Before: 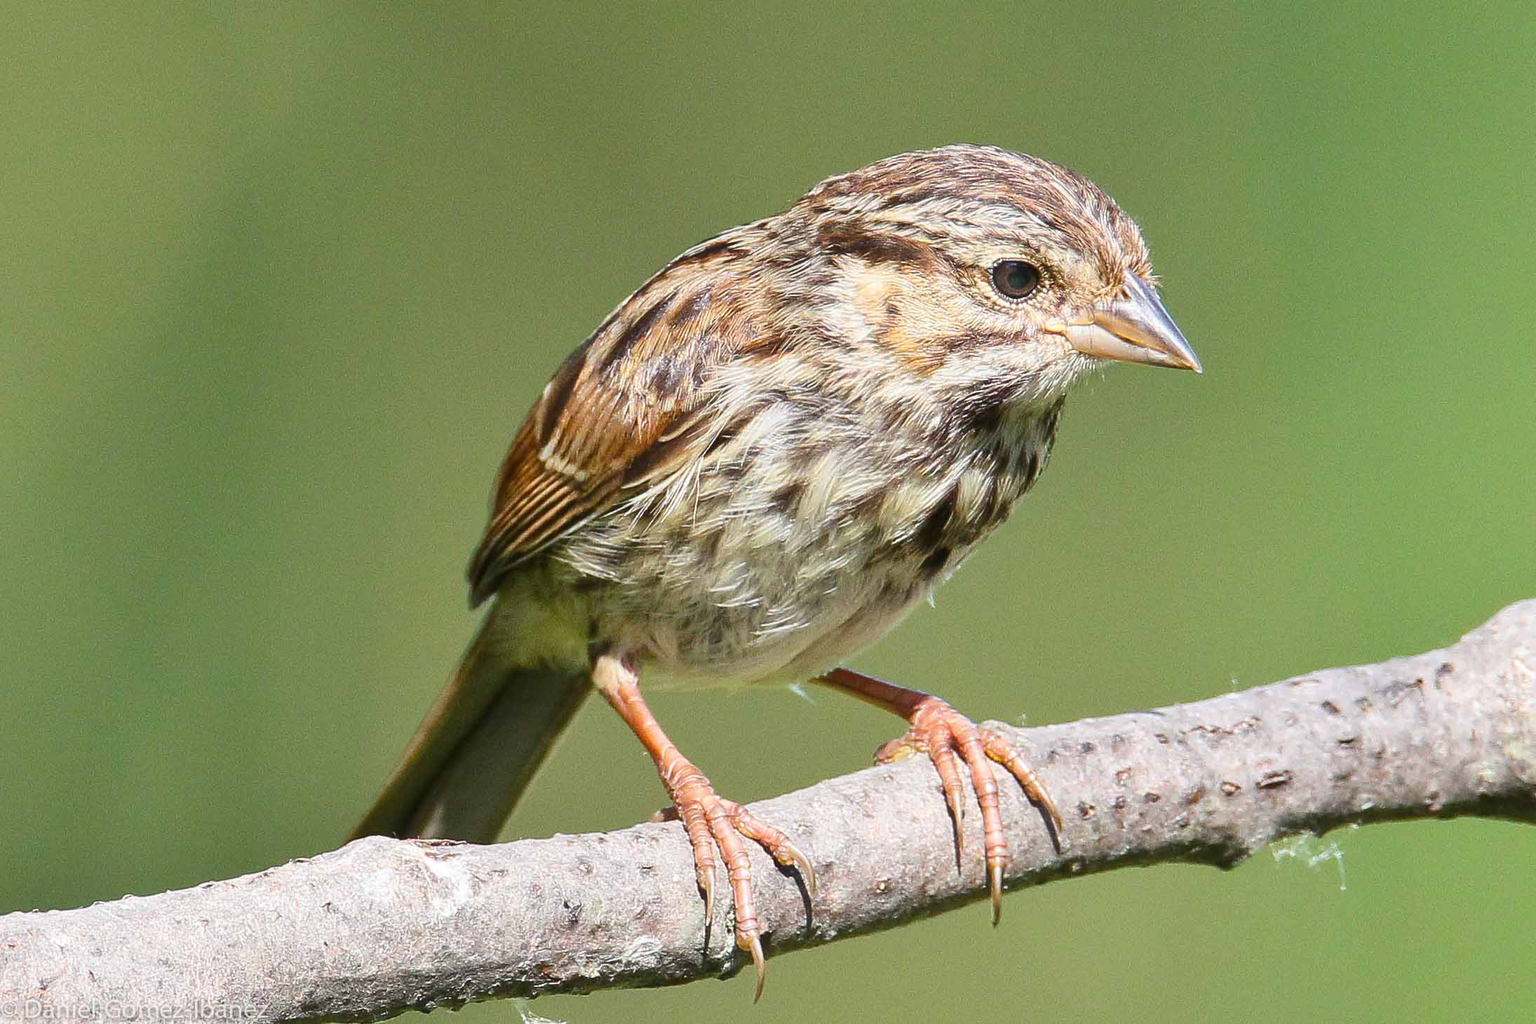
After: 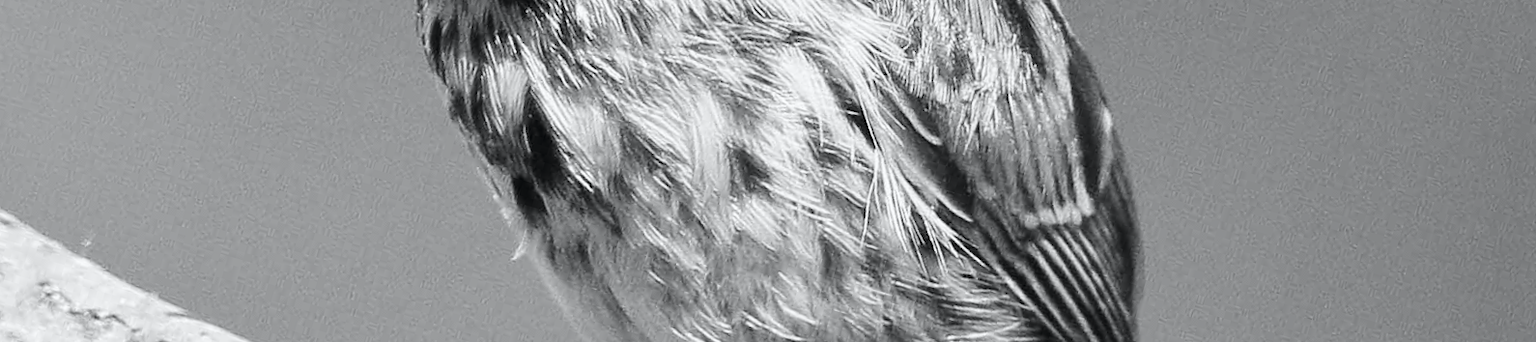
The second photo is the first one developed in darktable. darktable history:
color balance rgb: perceptual saturation grading › global saturation 20%, global vibrance 20%
crop and rotate: angle 16.12°, top 30.835%, bottom 35.653%
tone curve: curves: ch0 [(0, 0) (0.051, 0.047) (0.102, 0.099) (0.228, 0.262) (0.446, 0.527) (0.695, 0.778) (0.908, 0.946) (1, 1)]; ch1 [(0, 0) (0.339, 0.298) (0.402, 0.363) (0.453, 0.413) (0.485, 0.469) (0.494, 0.493) (0.504, 0.501) (0.525, 0.533) (0.563, 0.591) (0.597, 0.631) (1, 1)]; ch2 [(0, 0) (0.48, 0.48) (0.504, 0.5) (0.539, 0.554) (0.59, 0.628) (0.642, 0.682) (0.824, 0.815) (1, 1)], color space Lab, independent channels, preserve colors none
color calibration: output gray [0.267, 0.423, 0.261, 0], illuminant same as pipeline (D50), adaptation none (bypass)
levels: mode automatic, gray 50.8%
